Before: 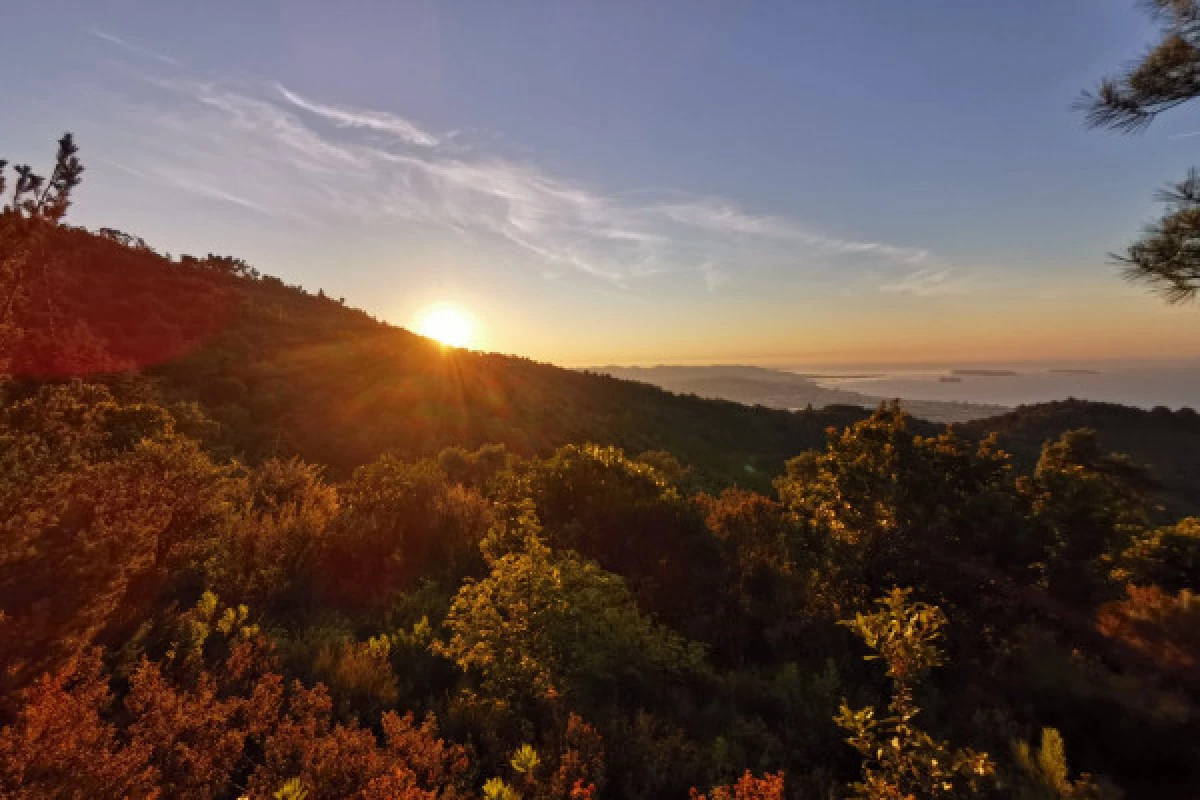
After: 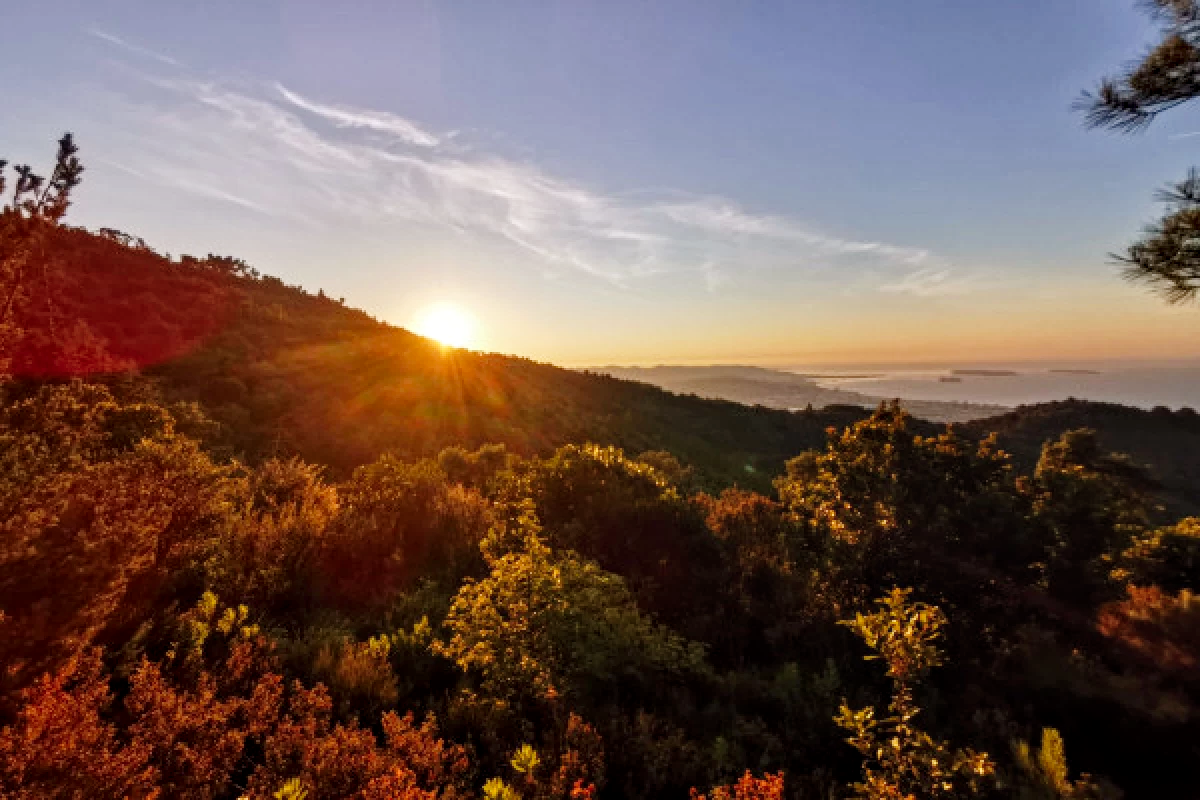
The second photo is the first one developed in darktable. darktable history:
local contrast: on, module defaults
tone curve: curves: ch0 [(0, 0) (0.004, 0.001) (0.133, 0.112) (0.325, 0.362) (0.832, 0.893) (1, 1)], preserve colors none
